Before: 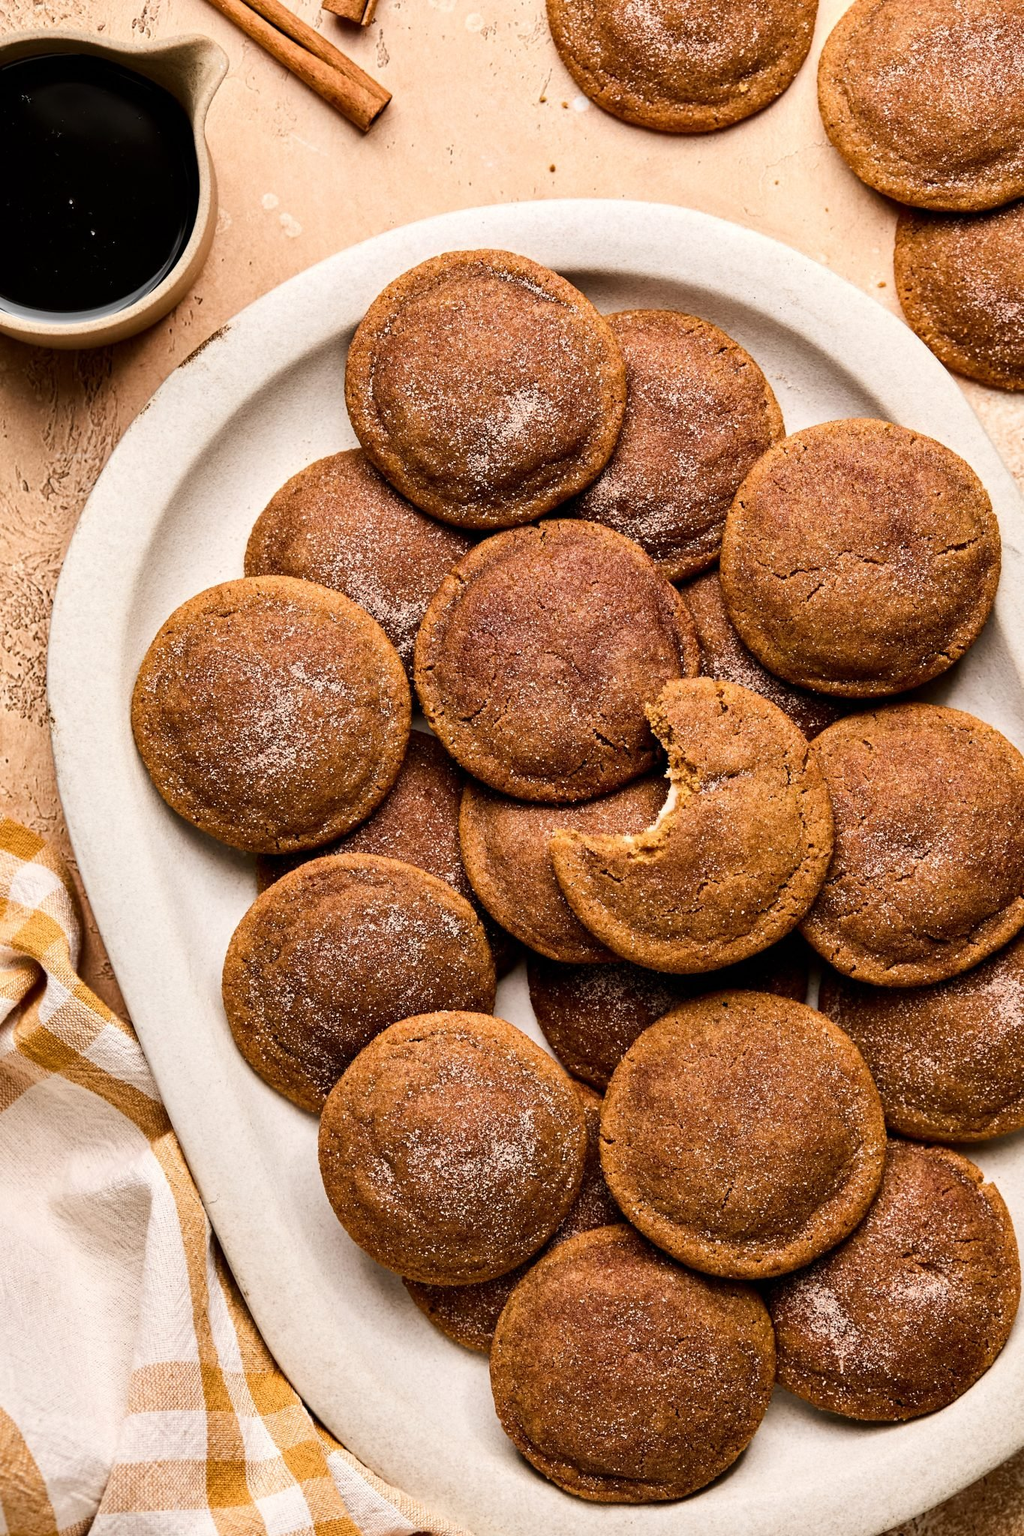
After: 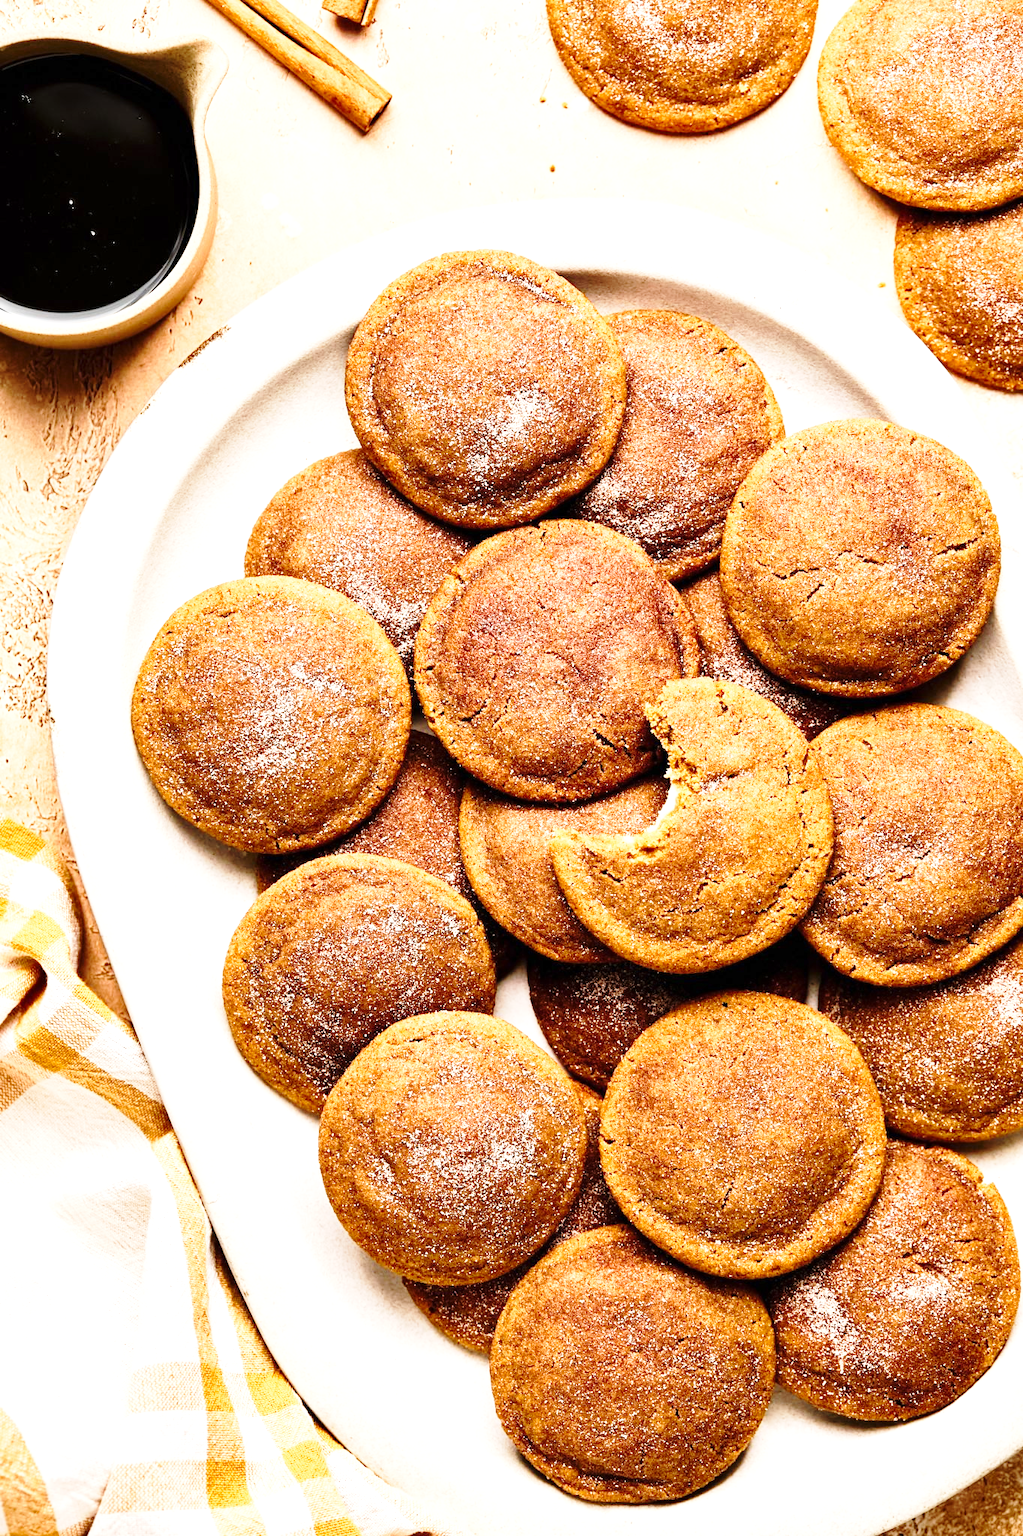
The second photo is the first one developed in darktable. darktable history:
base curve: curves: ch0 [(0, 0) (0.028, 0.03) (0.121, 0.232) (0.46, 0.748) (0.859, 0.968) (1, 1)], preserve colors none
exposure: exposure 0.72 EV, compensate highlight preservation false
tone equalizer: smoothing diameter 2.06%, edges refinement/feathering 20.75, mask exposure compensation -1.57 EV, filter diffusion 5
